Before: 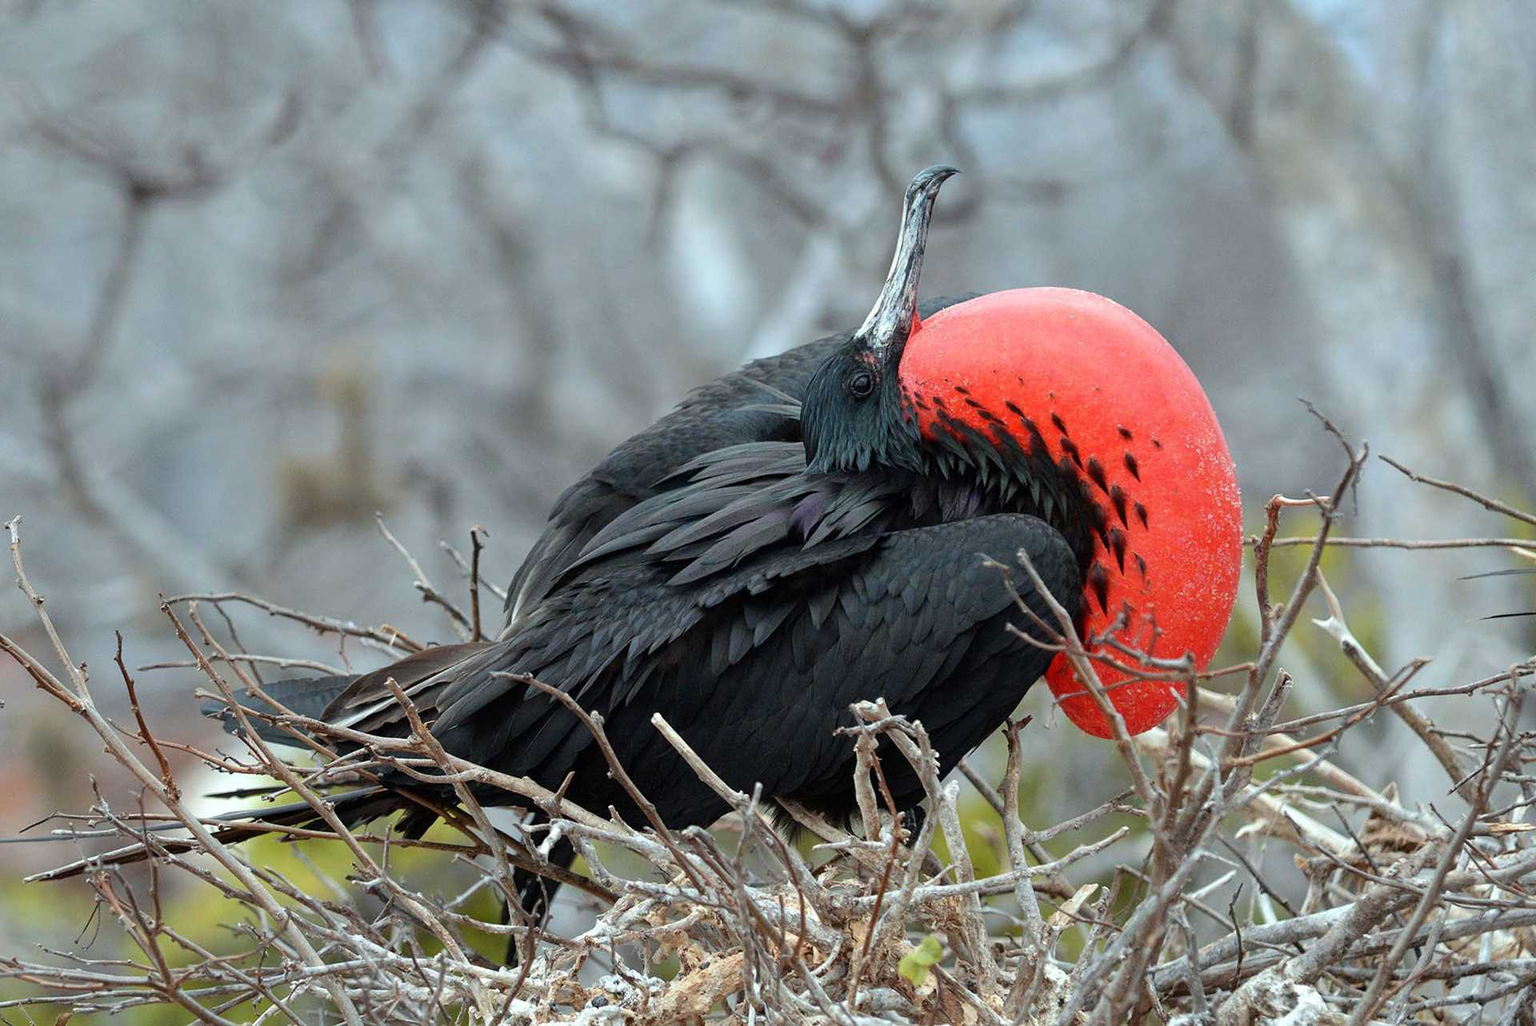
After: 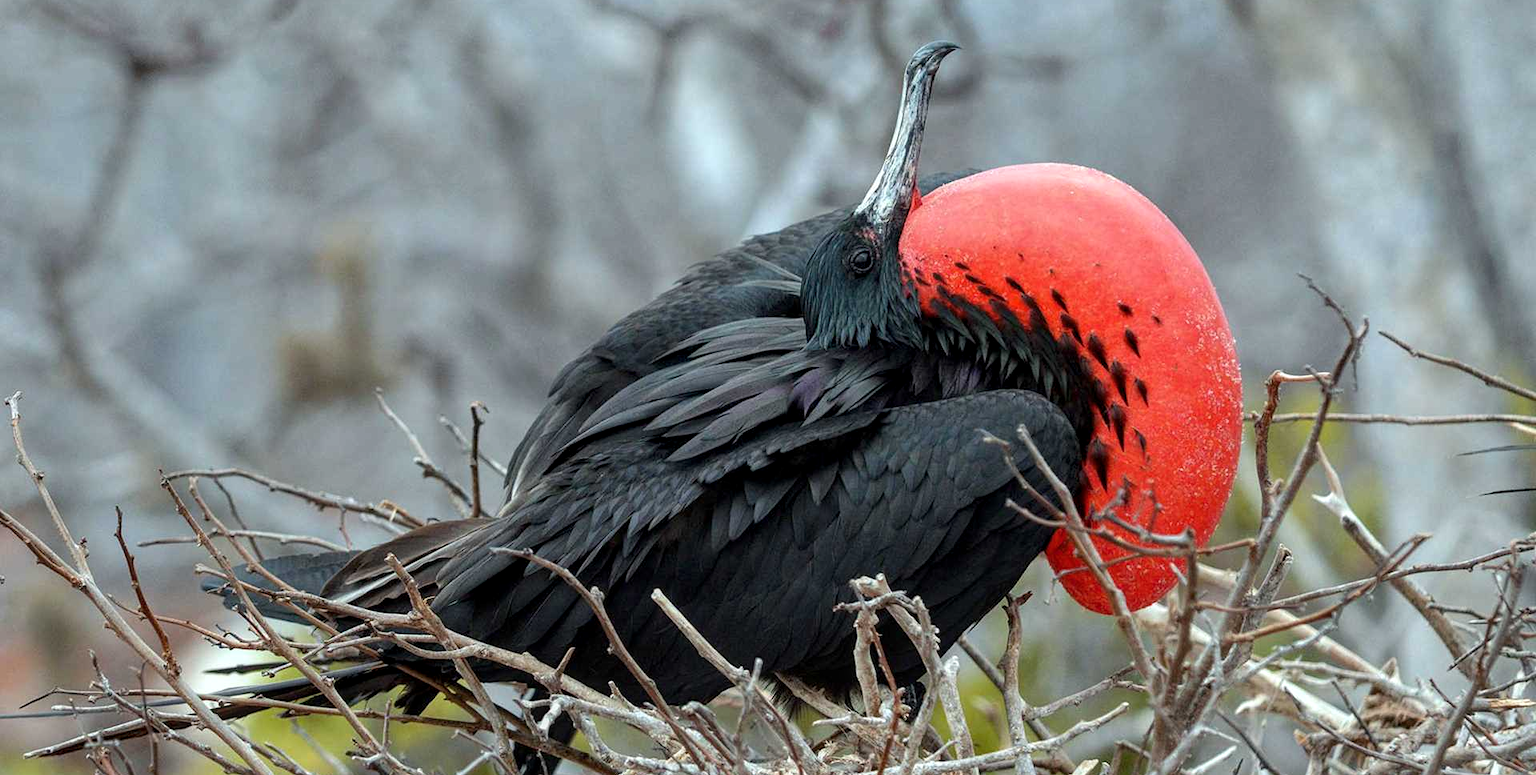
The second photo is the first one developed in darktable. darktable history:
local contrast: on, module defaults
shadows and highlights: shadows 4.29, highlights -18.82, soften with gaussian
crop and rotate: top 12.132%, bottom 12.265%
color balance rgb: perceptual saturation grading › global saturation 0.81%, global vibrance 10.49%, saturation formula JzAzBz (2021)
